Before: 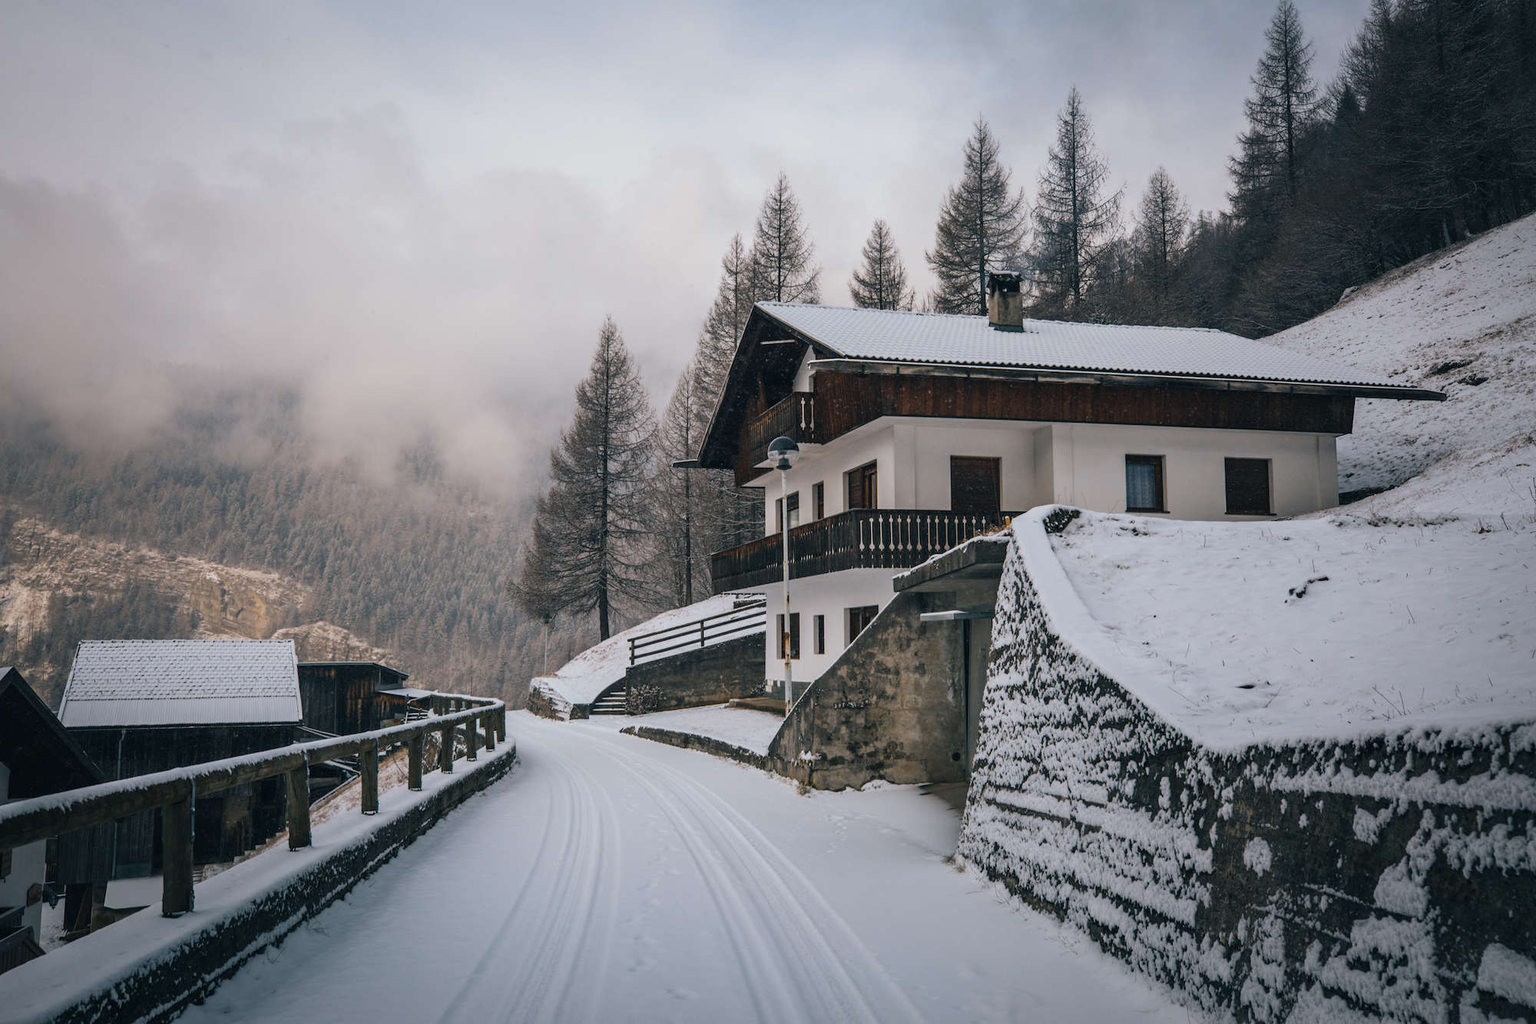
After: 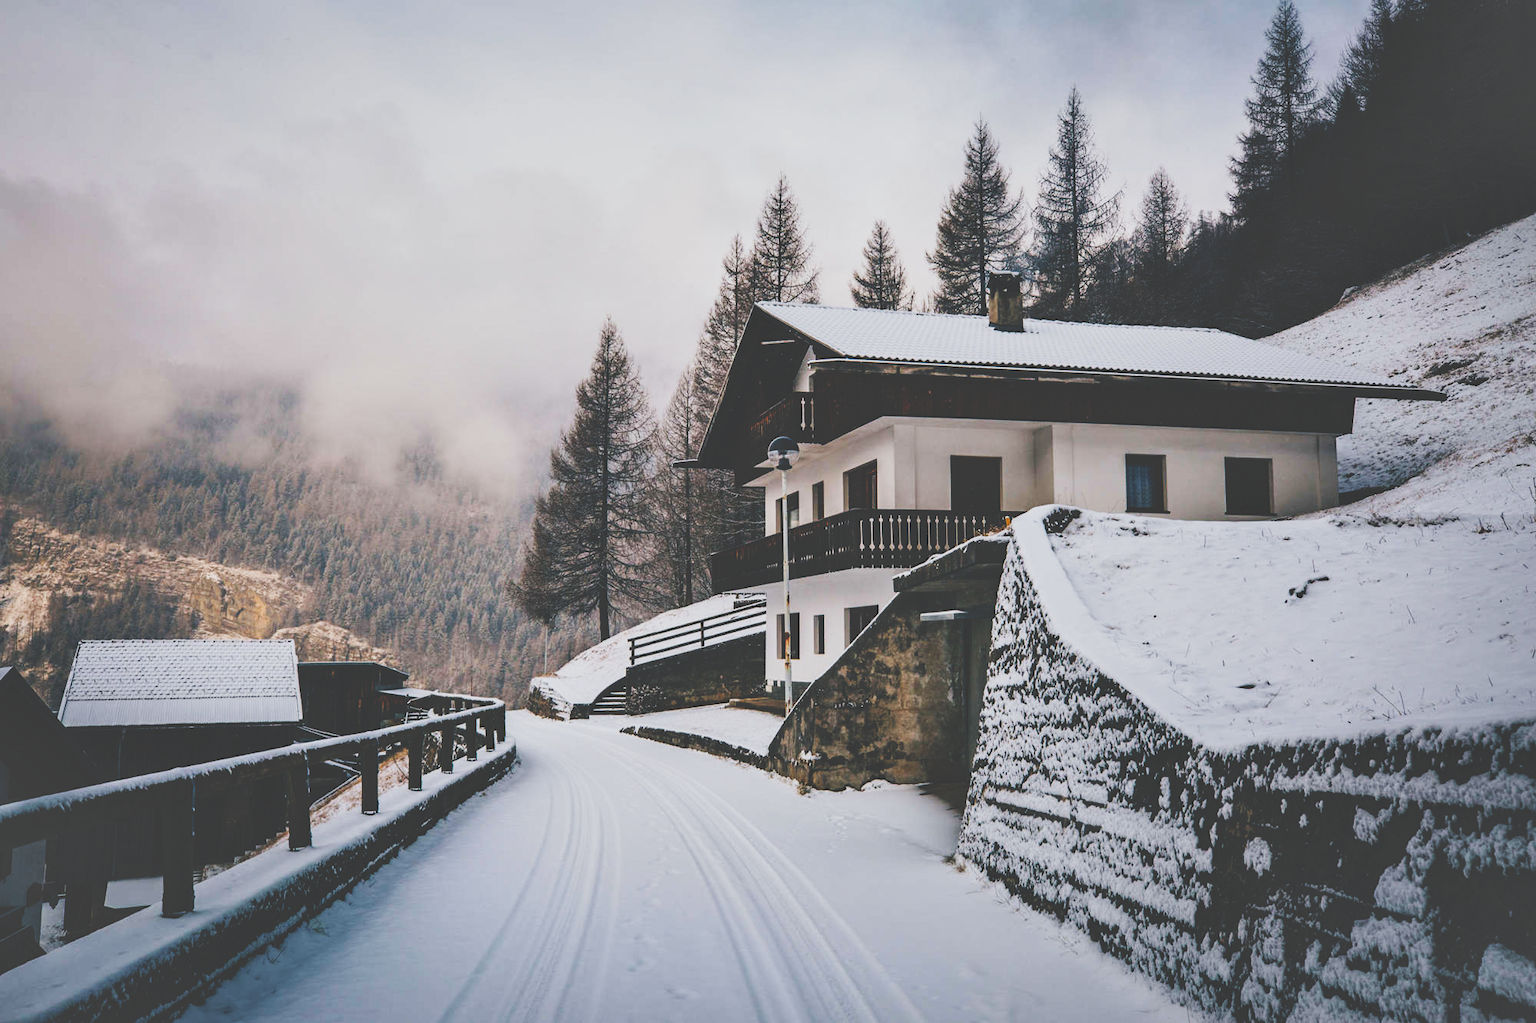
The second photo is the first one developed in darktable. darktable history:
shadows and highlights: shadows 49, highlights -41, soften with gaussian
contrast brightness saturation: contrast -0.11
tone curve: curves: ch0 [(0, 0) (0.003, 0.231) (0.011, 0.231) (0.025, 0.231) (0.044, 0.231) (0.069, 0.231) (0.1, 0.234) (0.136, 0.239) (0.177, 0.243) (0.224, 0.247) (0.277, 0.265) (0.335, 0.311) (0.399, 0.389) (0.468, 0.507) (0.543, 0.634) (0.623, 0.74) (0.709, 0.83) (0.801, 0.889) (0.898, 0.93) (1, 1)], preserve colors none
